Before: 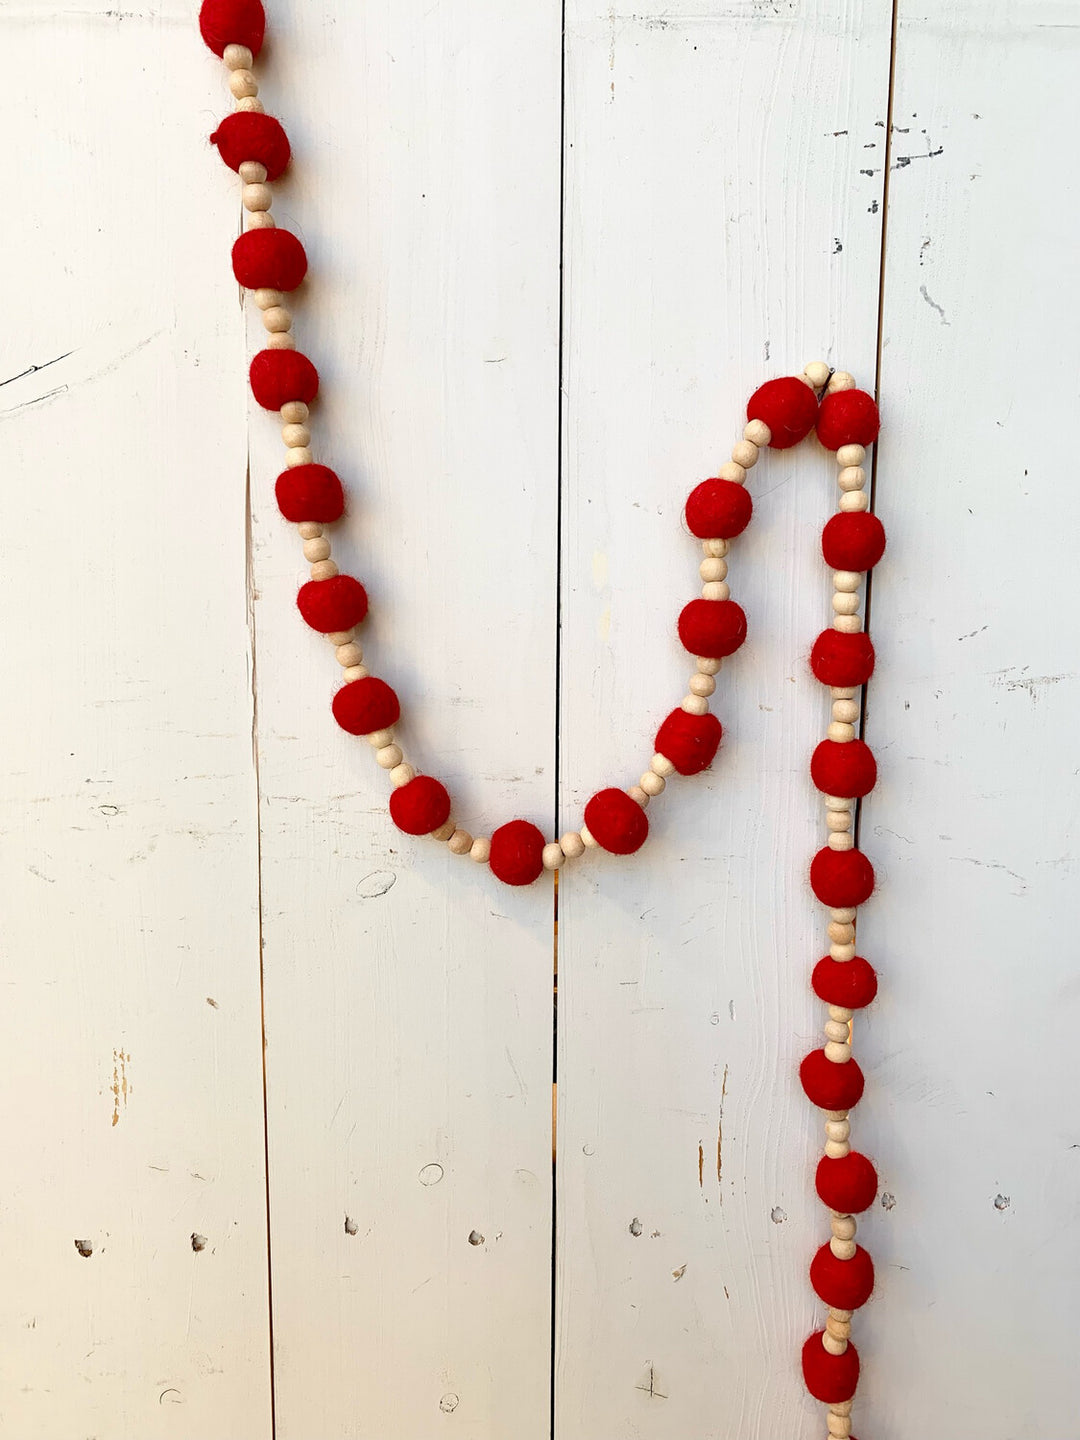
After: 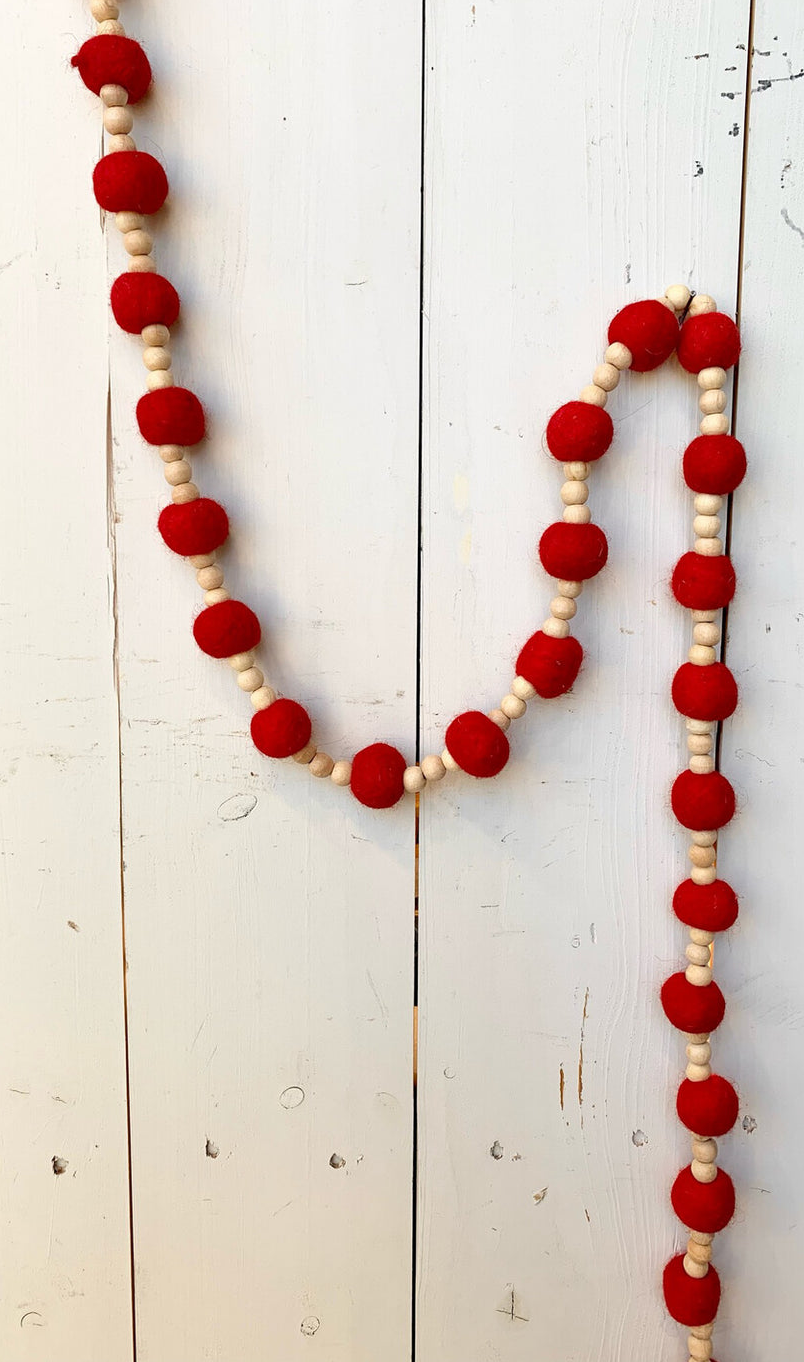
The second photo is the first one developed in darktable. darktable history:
crop and rotate: left 12.92%, top 5.402%, right 12.547%
